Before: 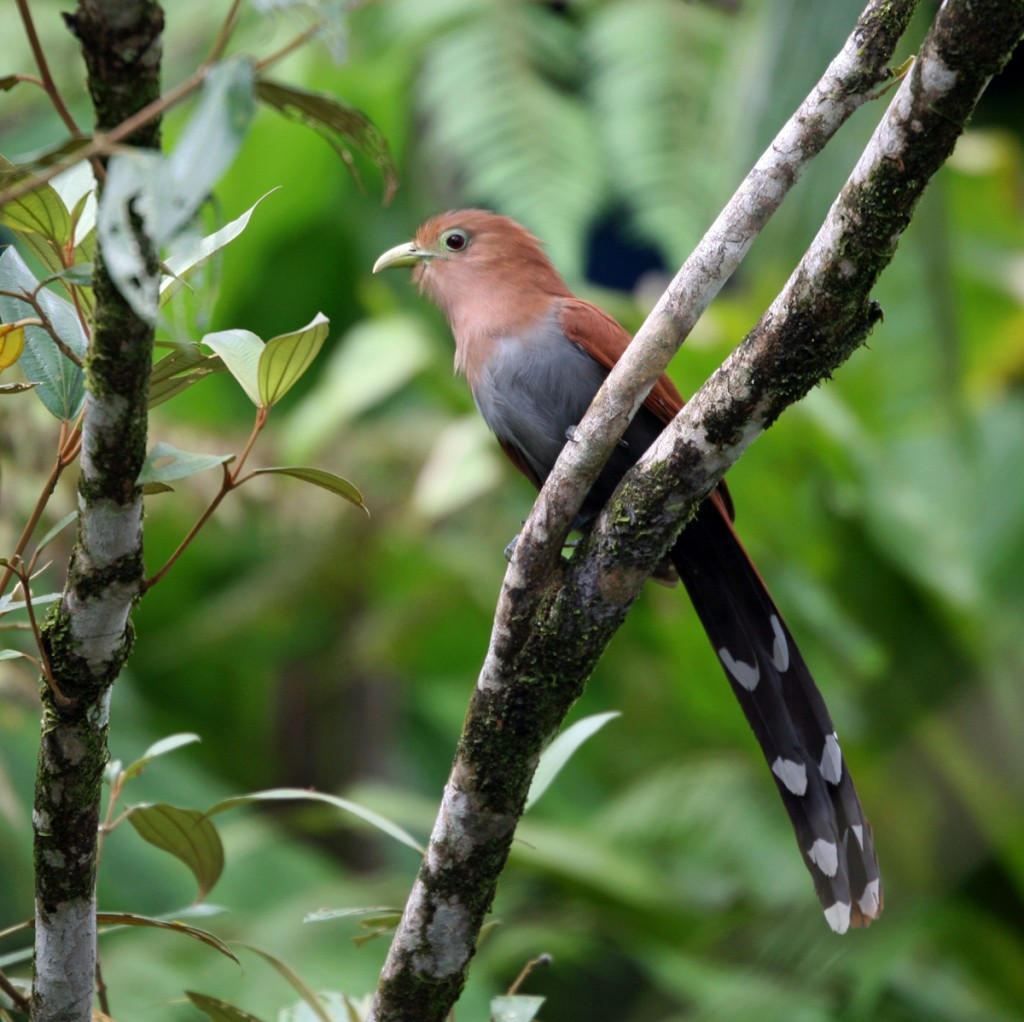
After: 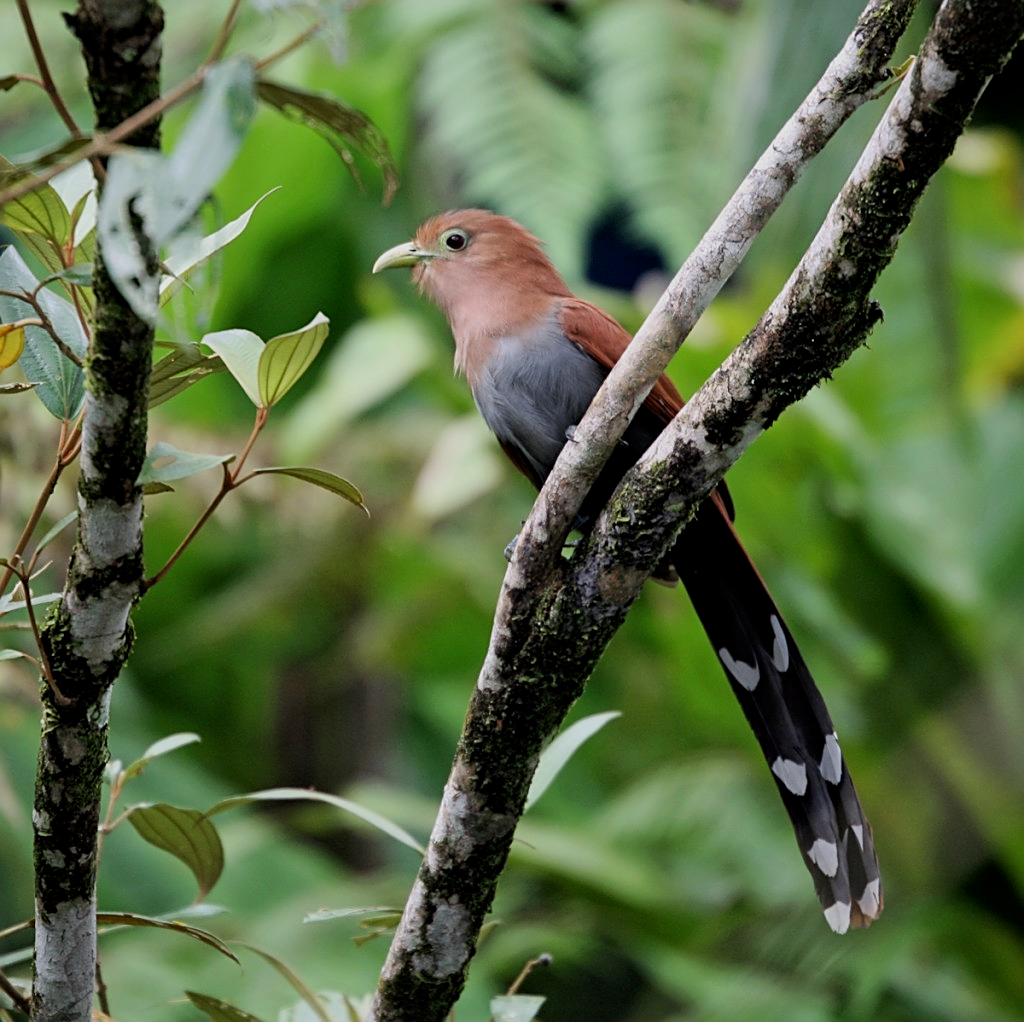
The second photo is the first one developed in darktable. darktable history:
sharpen: on, module defaults
filmic rgb: black relative exposure -7.99 EV, white relative exposure 4 EV, hardness 4.14, contrast 0.987
local contrast: mode bilateral grid, contrast 29, coarseness 16, detail 116%, midtone range 0.2
